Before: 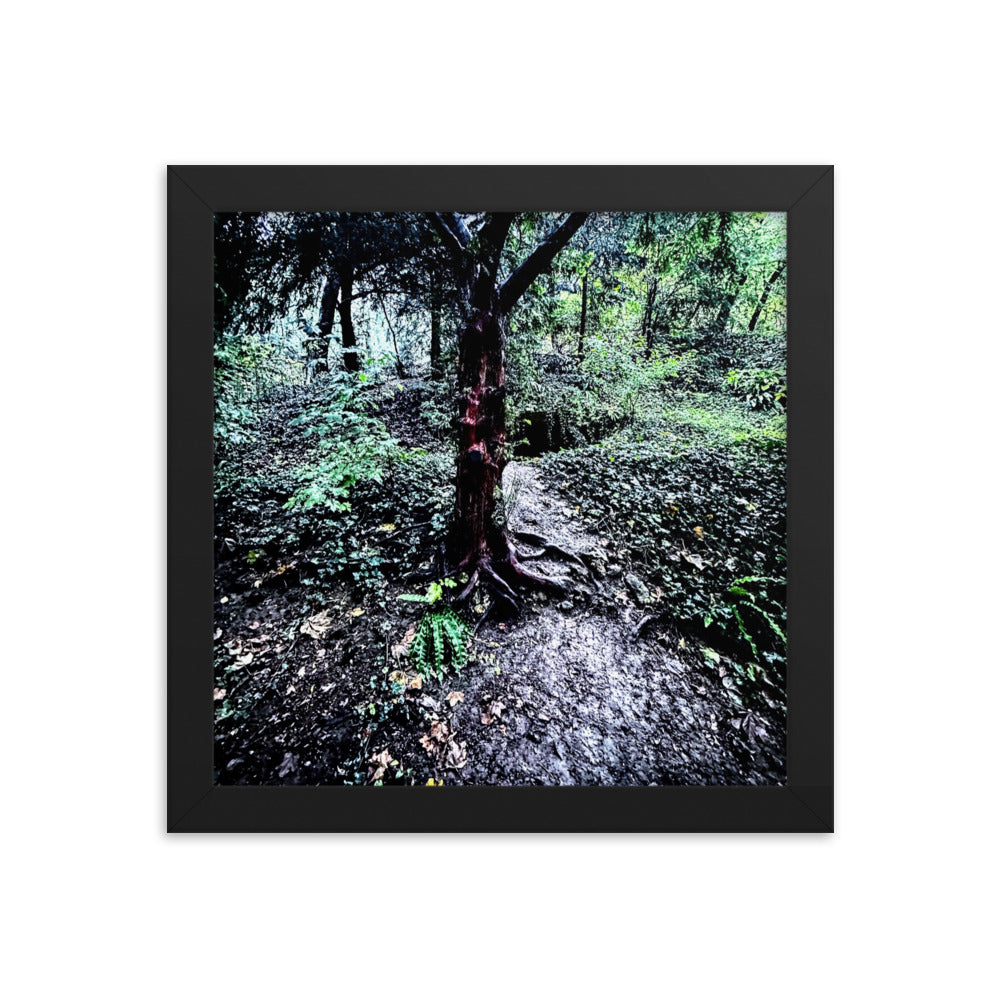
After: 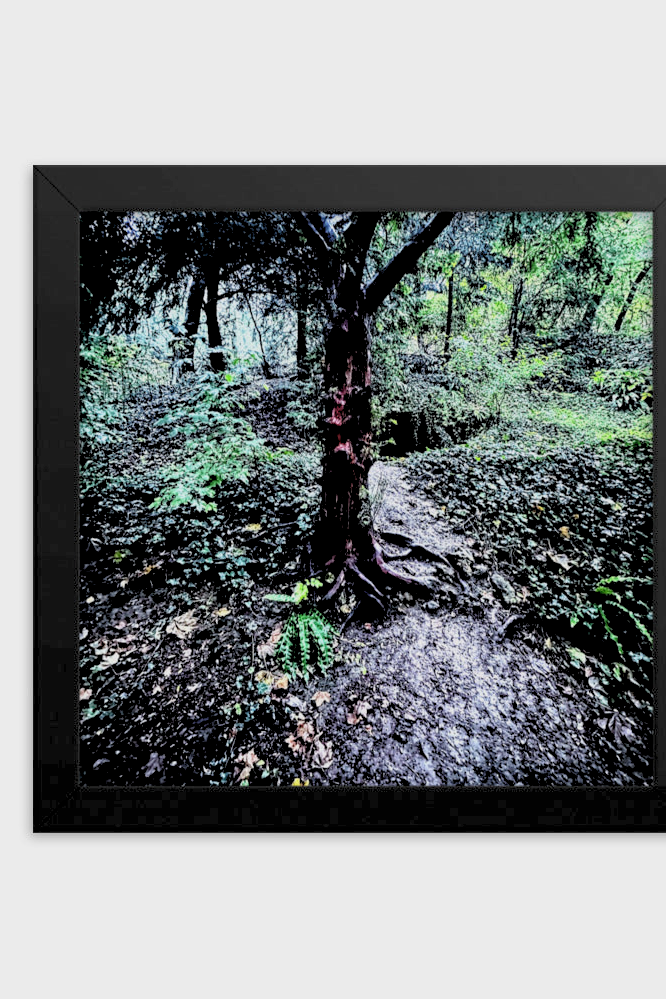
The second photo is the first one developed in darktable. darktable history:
rgb levels: preserve colors sum RGB, levels [[0.038, 0.433, 0.934], [0, 0.5, 1], [0, 0.5, 1]]
crop and rotate: left 13.409%, right 19.924%
